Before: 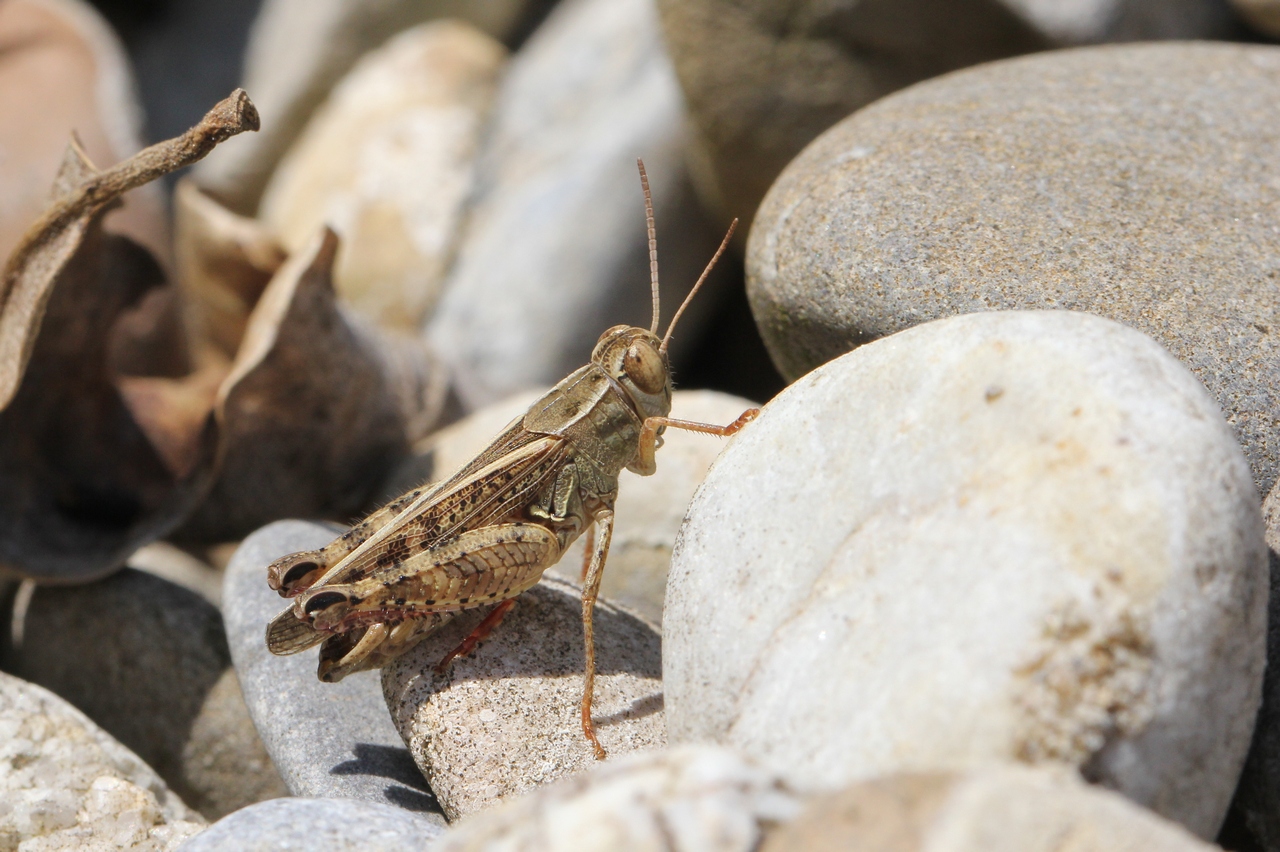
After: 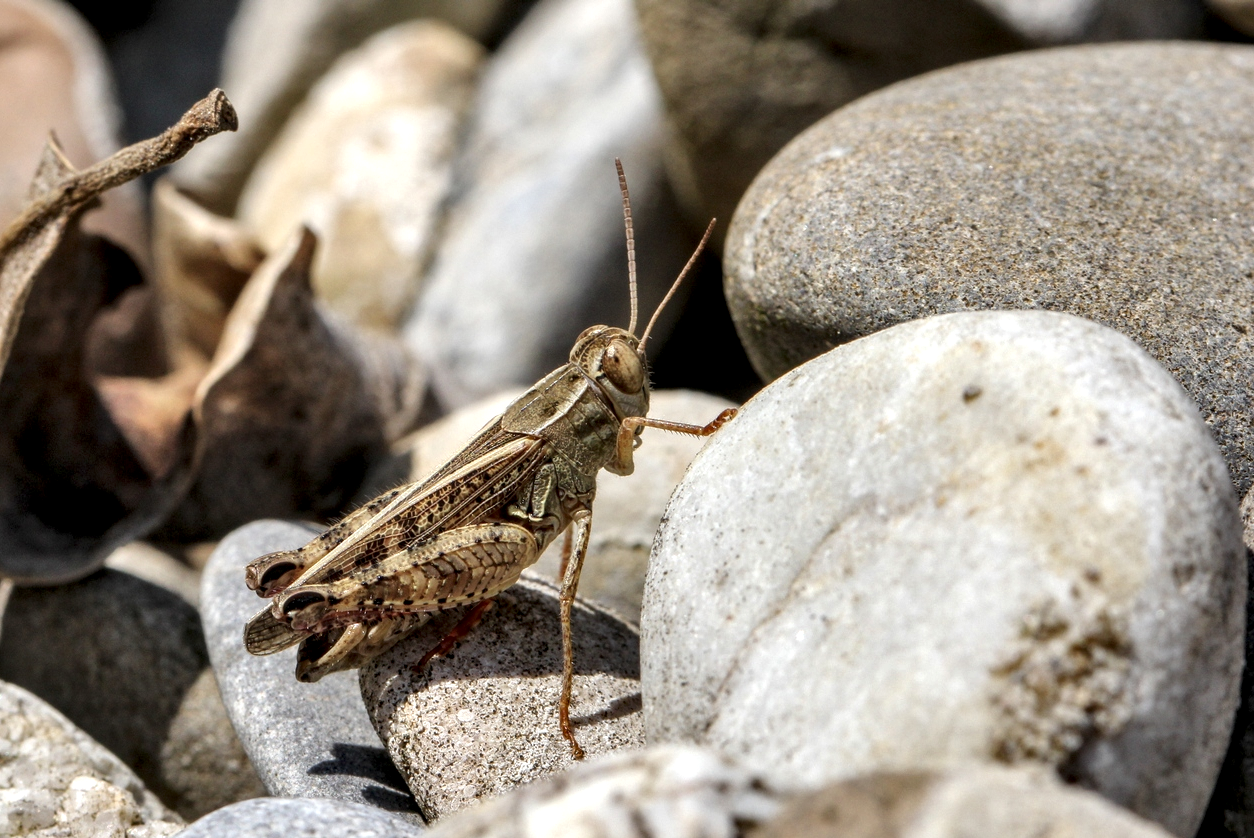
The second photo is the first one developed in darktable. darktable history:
crop: left 1.73%, right 0.281%, bottom 1.556%
local contrast: highlights 63%, shadows 54%, detail 168%, midtone range 0.507
shadows and highlights: soften with gaussian
levels: mode automatic, gray 50.76%, levels [0, 0.476, 0.951]
